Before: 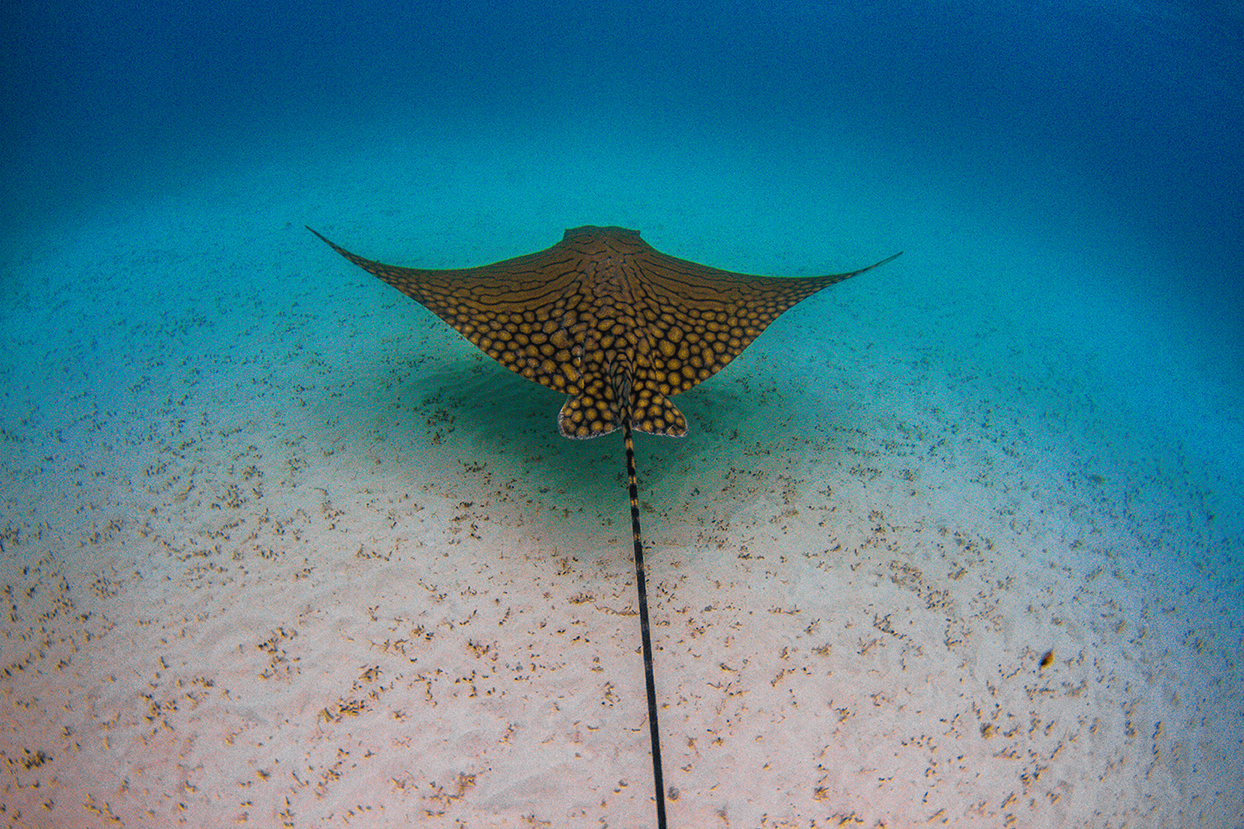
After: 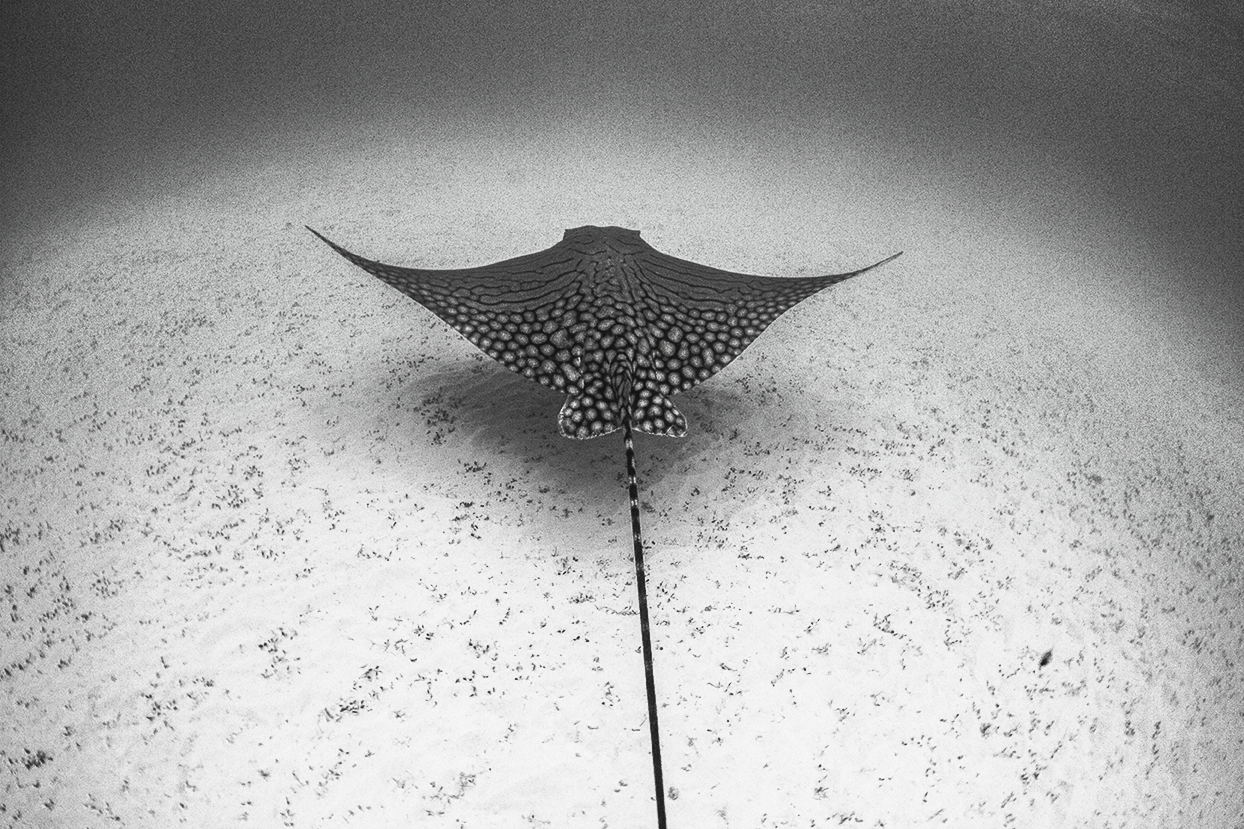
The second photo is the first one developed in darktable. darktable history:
contrast brightness saturation: contrast 0.541, brightness 0.484, saturation -0.991
